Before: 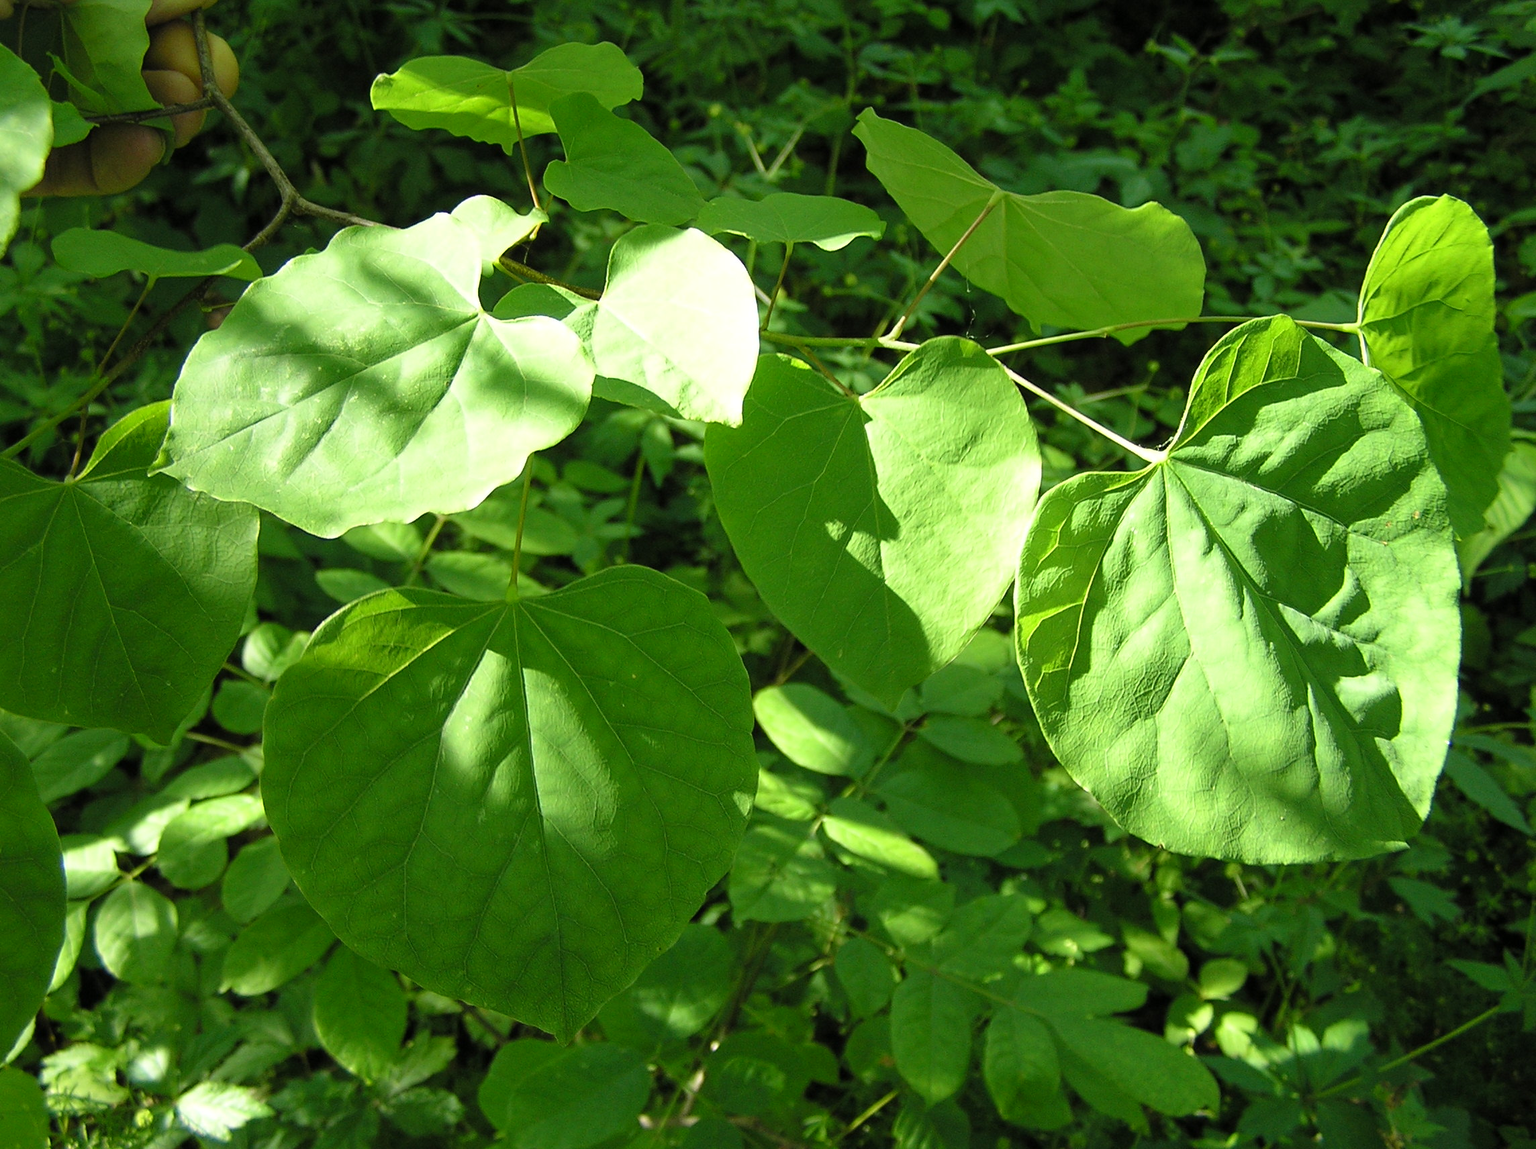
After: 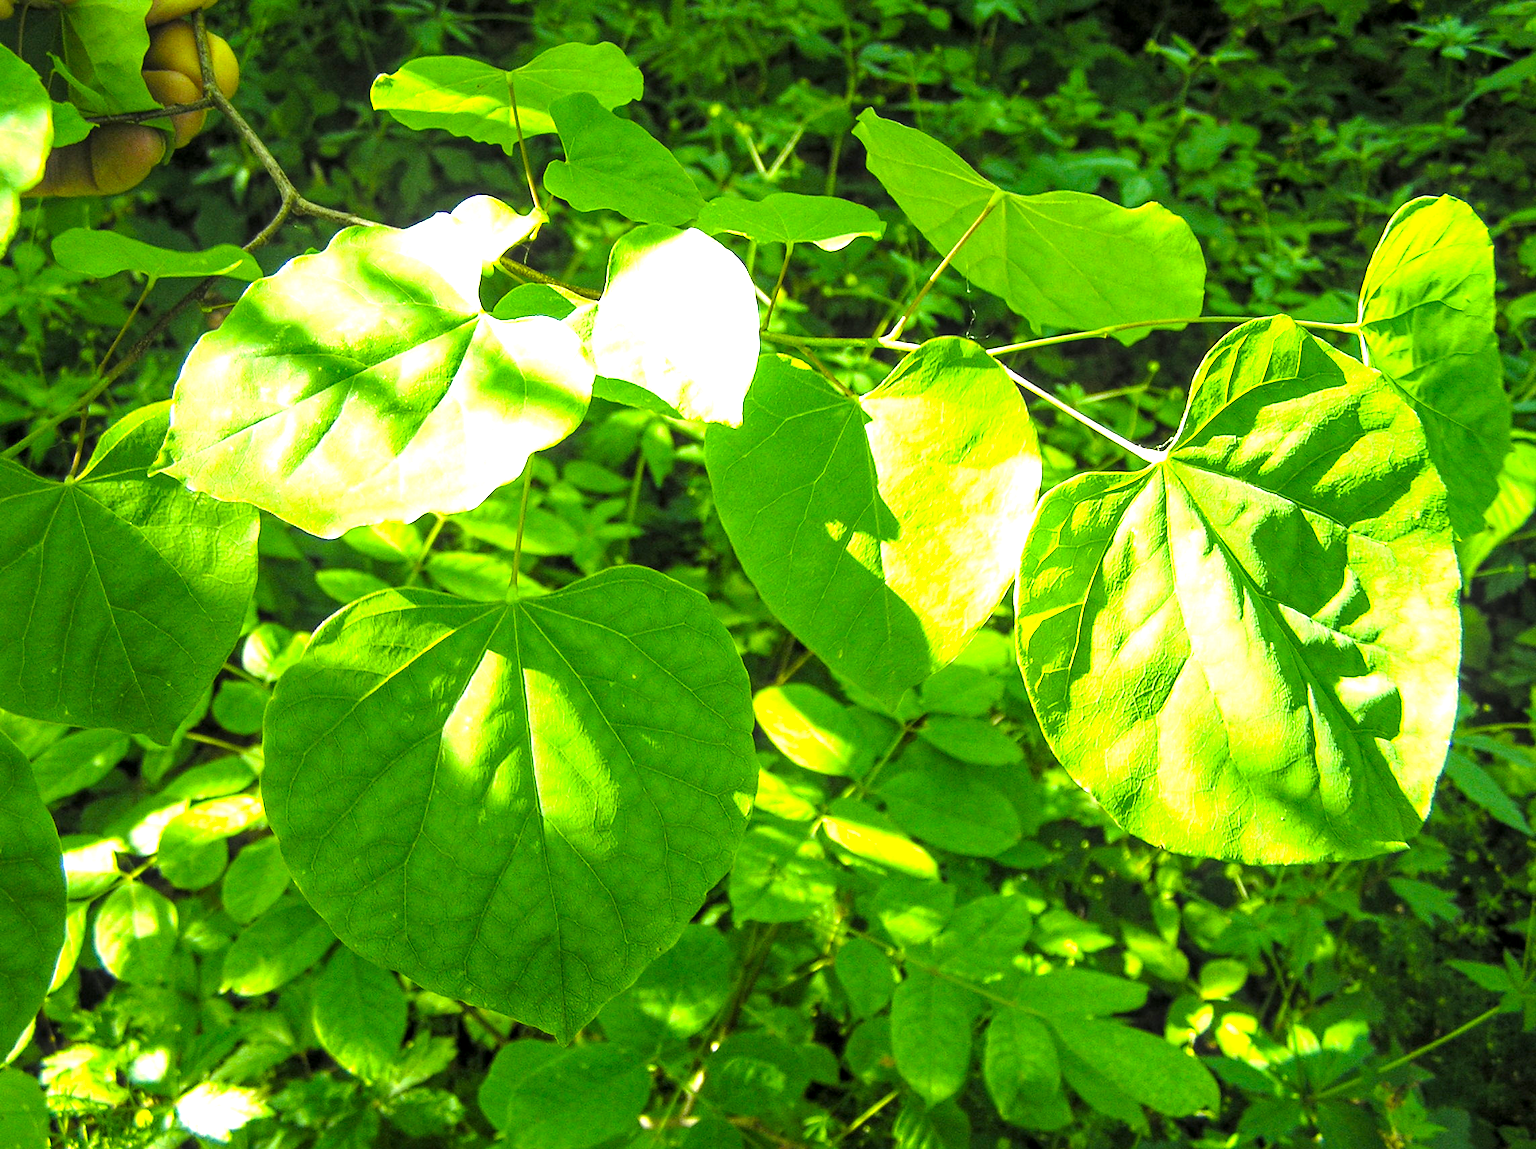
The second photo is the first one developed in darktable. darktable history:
color balance rgb: shadows lift › hue 86.59°, linear chroma grading › shadows -8.068%, linear chroma grading › global chroma 9.846%, perceptual saturation grading › global saturation 10.446%, perceptual brilliance grading › global brilliance 17.976%, global vibrance 20%
local contrast: detail 130%
exposure: black level correction 0, exposure 0.7 EV, compensate highlight preservation false
